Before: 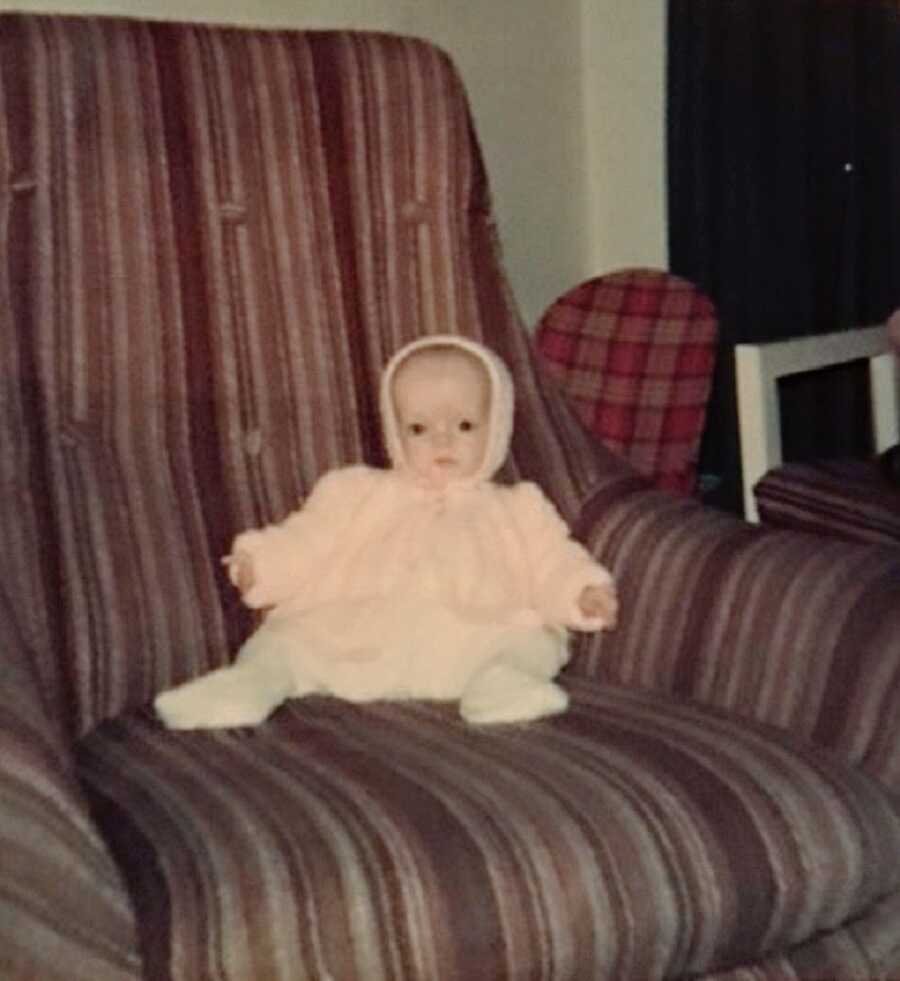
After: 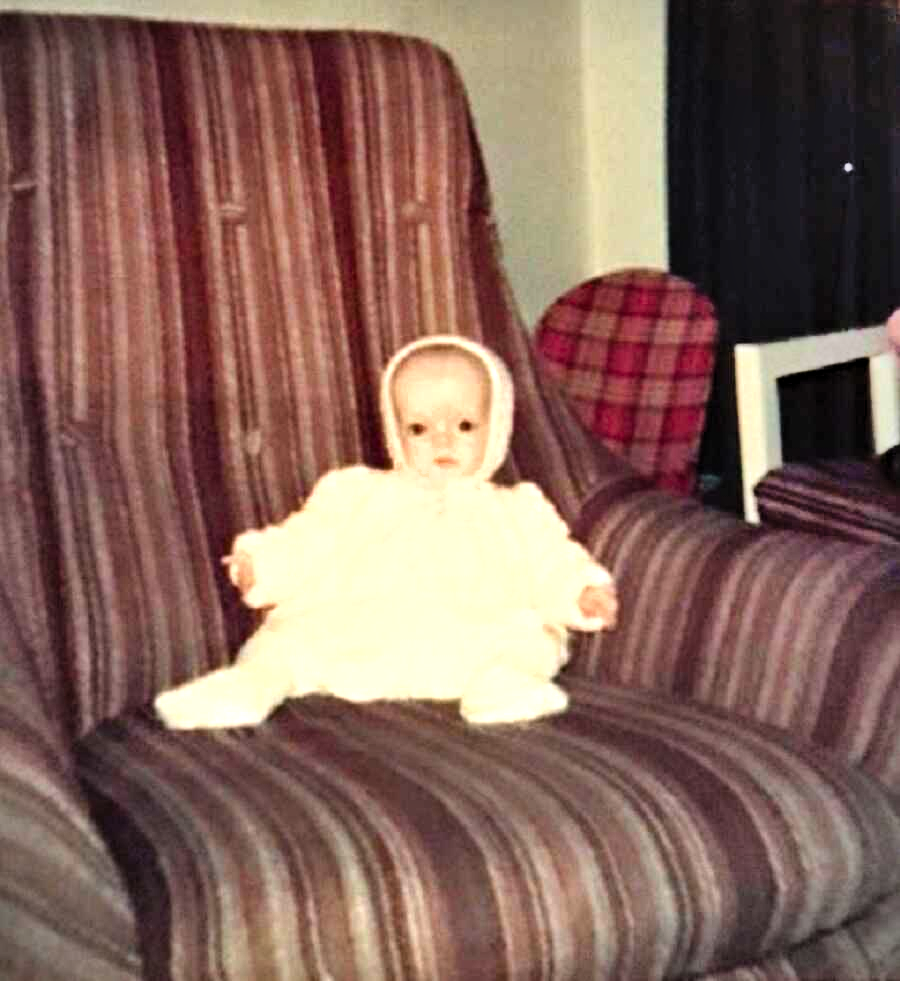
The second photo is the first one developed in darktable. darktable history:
contrast brightness saturation: saturation 0.182
vignetting: fall-off start 92.44%
shadows and highlights: shadows 75.14, highlights -60.58, soften with gaussian
levels: levels [0.012, 0.367, 0.697]
